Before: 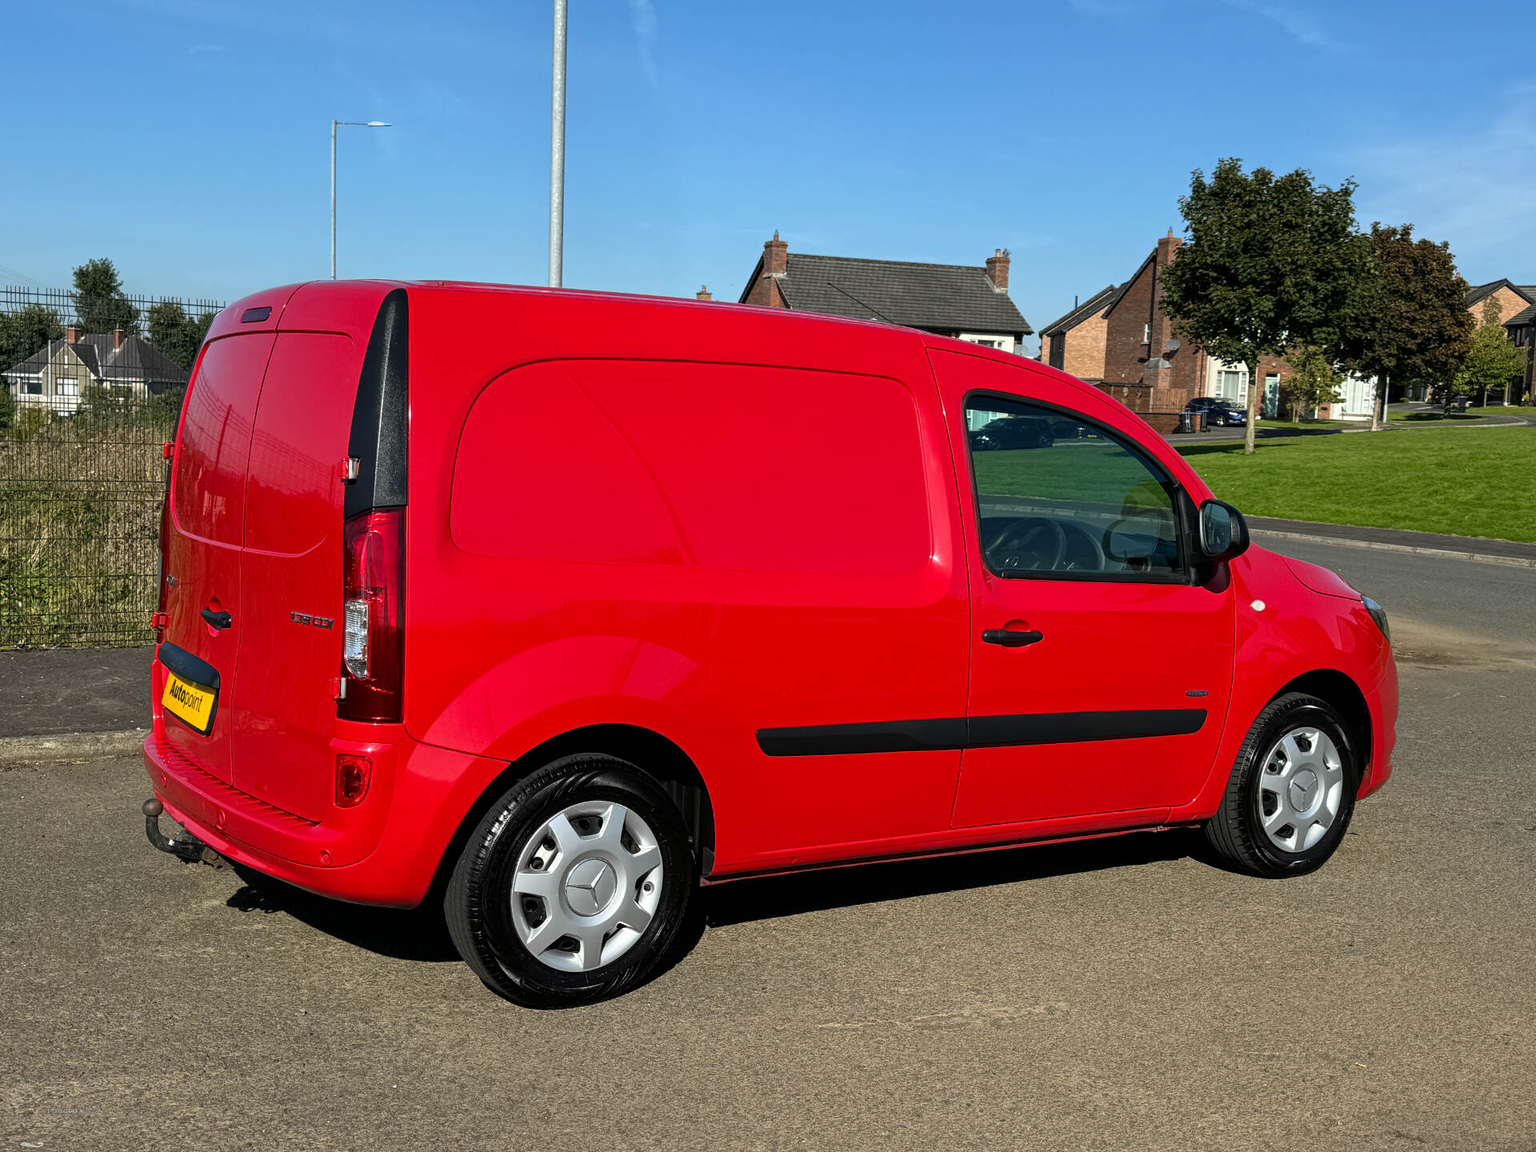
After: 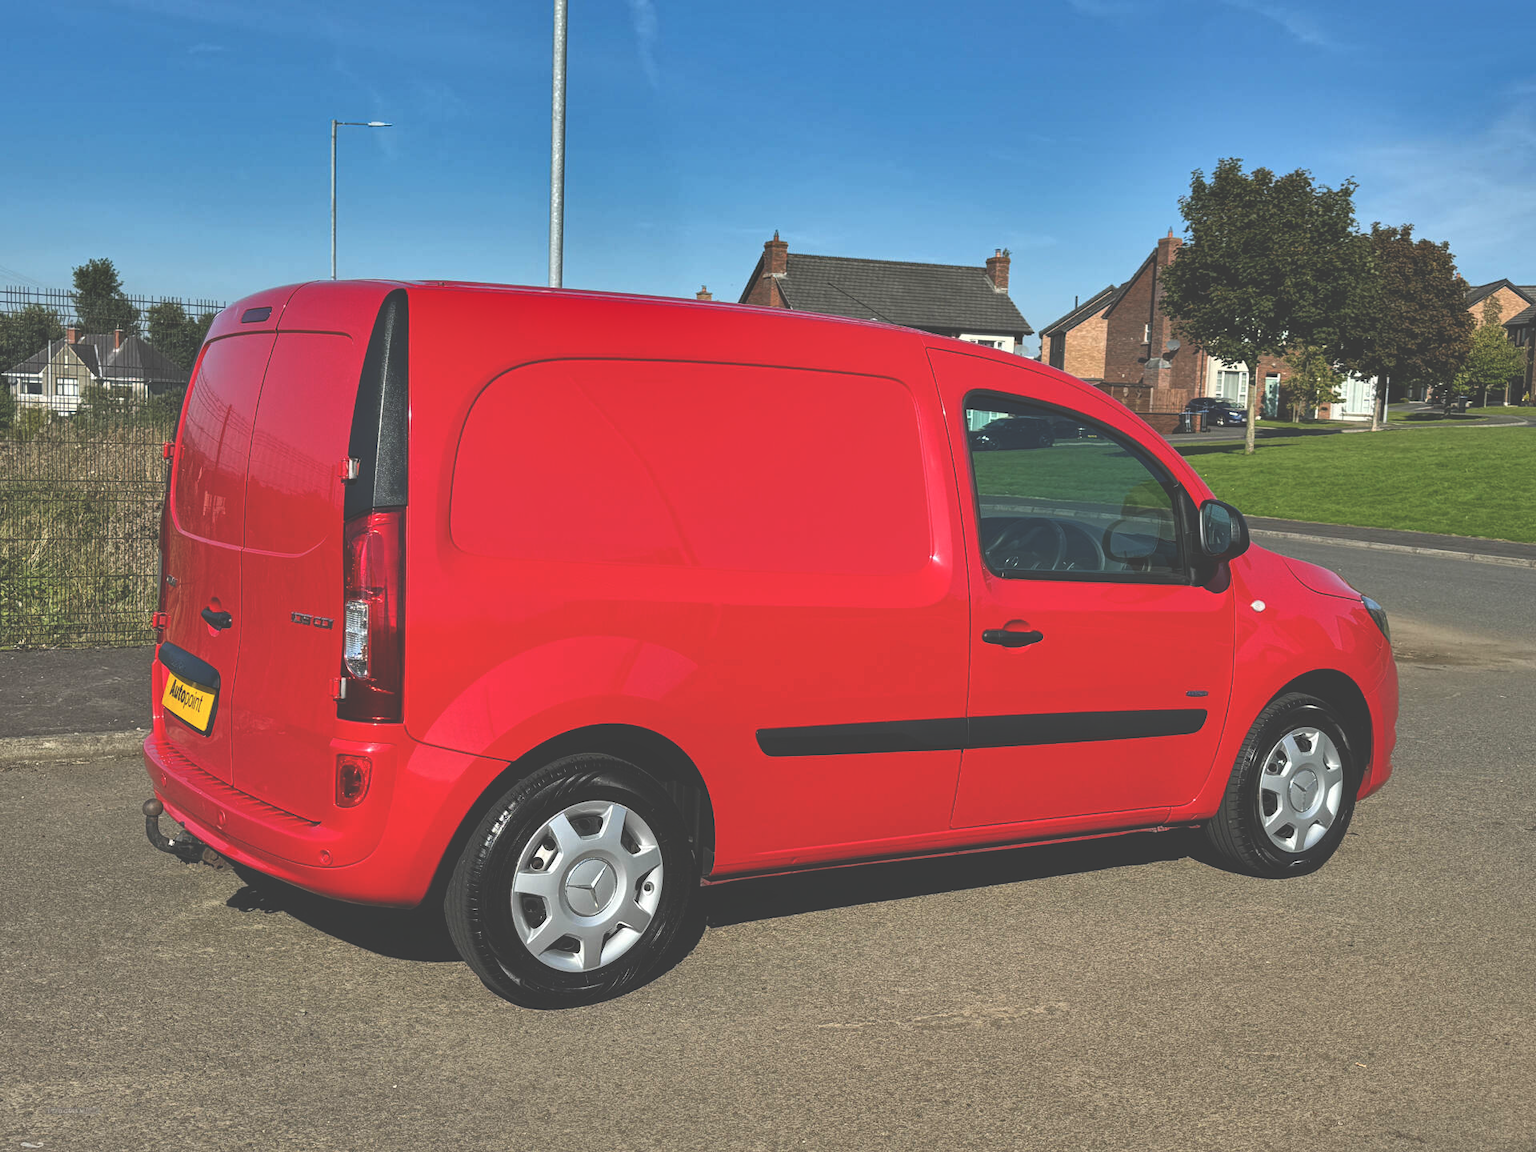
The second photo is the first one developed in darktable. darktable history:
exposure: black level correction -0.04, exposure 0.06 EV, compensate exposure bias true, compensate highlight preservation false
shadows and highlights: shadows 20.99, highlights -81.92, soften with gaussian
contrast equalizer: y [[0.5, 0.488, 0.462, 0.461, 0.491, 0.5], [0.5 ×6], [0.5 ×6], [0 ×6], [0 ×6]], mix 0.271
